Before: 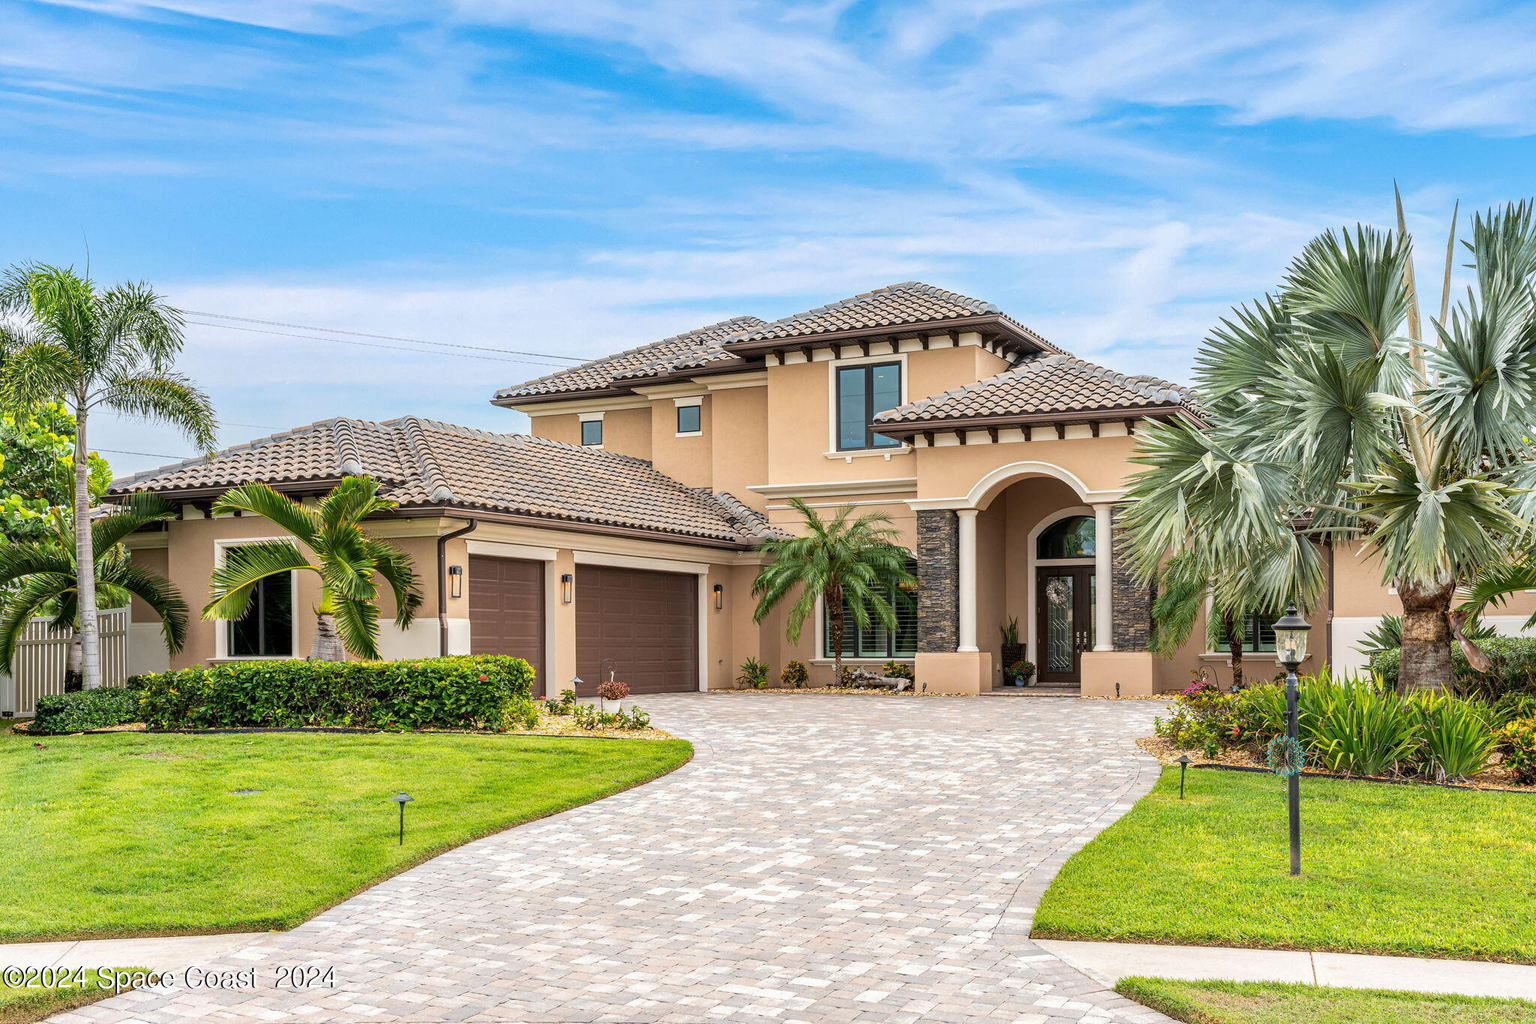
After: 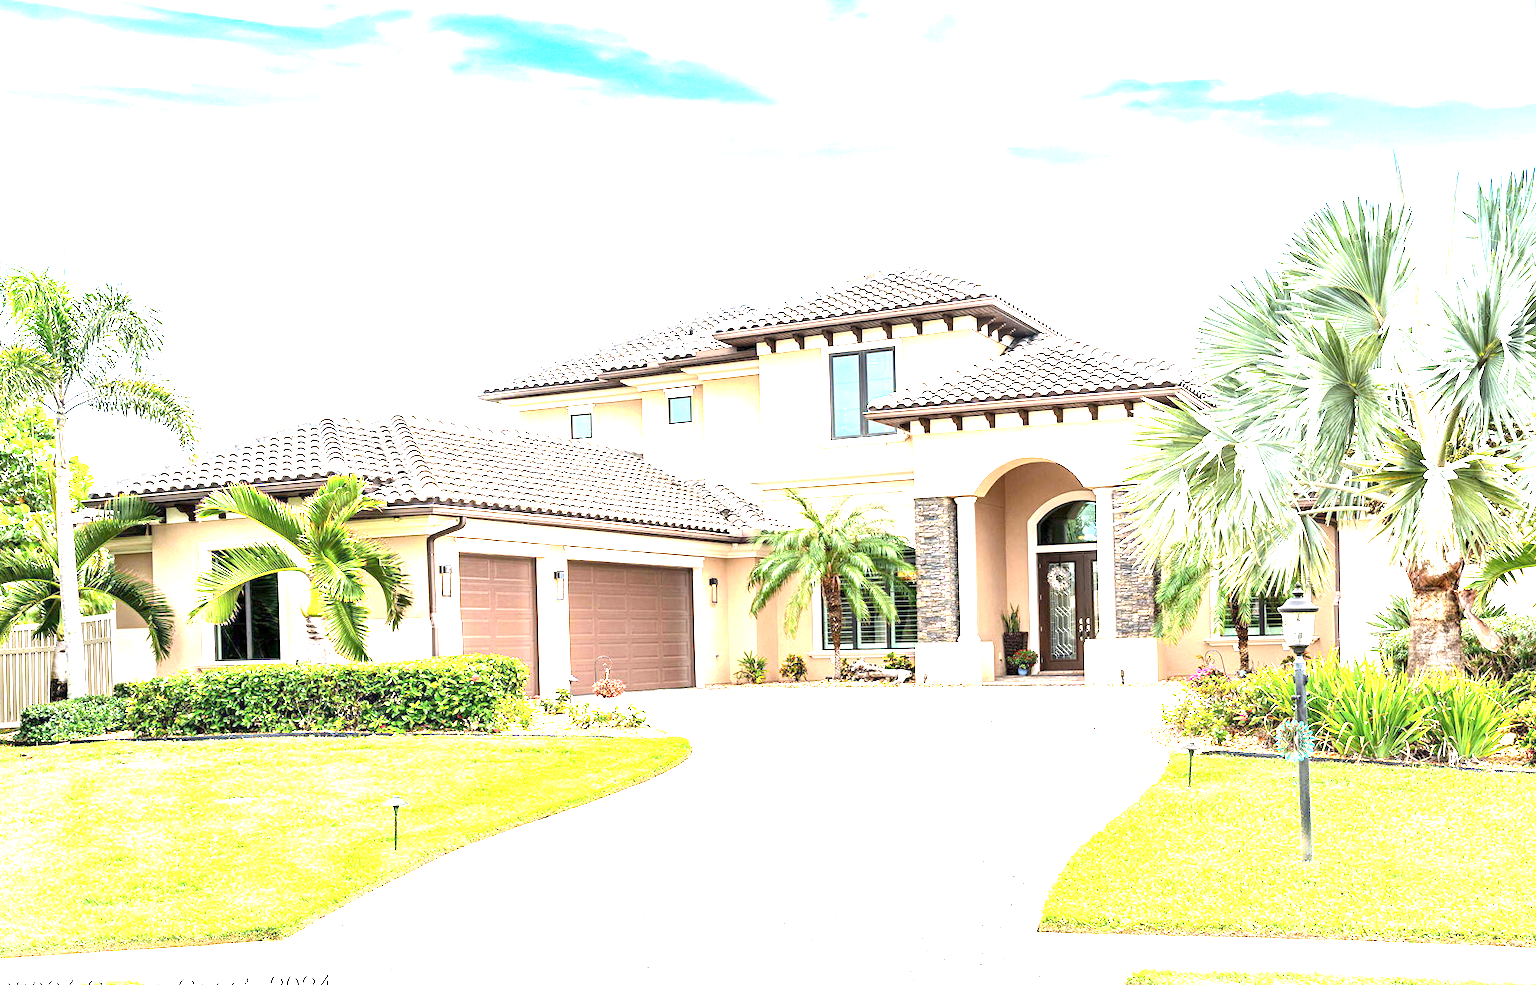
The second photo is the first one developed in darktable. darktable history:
rotate and perspective: rotation -1.17°, automatic cropping off
white balance: red 0.988, blue 1.017
shadows and highlights: shadows -12.5, white point adjustment 4, highlights 28.33
exposure: exposure 2.207 EV, compensate highlight preservation false
crop: left 1.964%, top 3.251%, right 1.122%, bottom 4.933%
